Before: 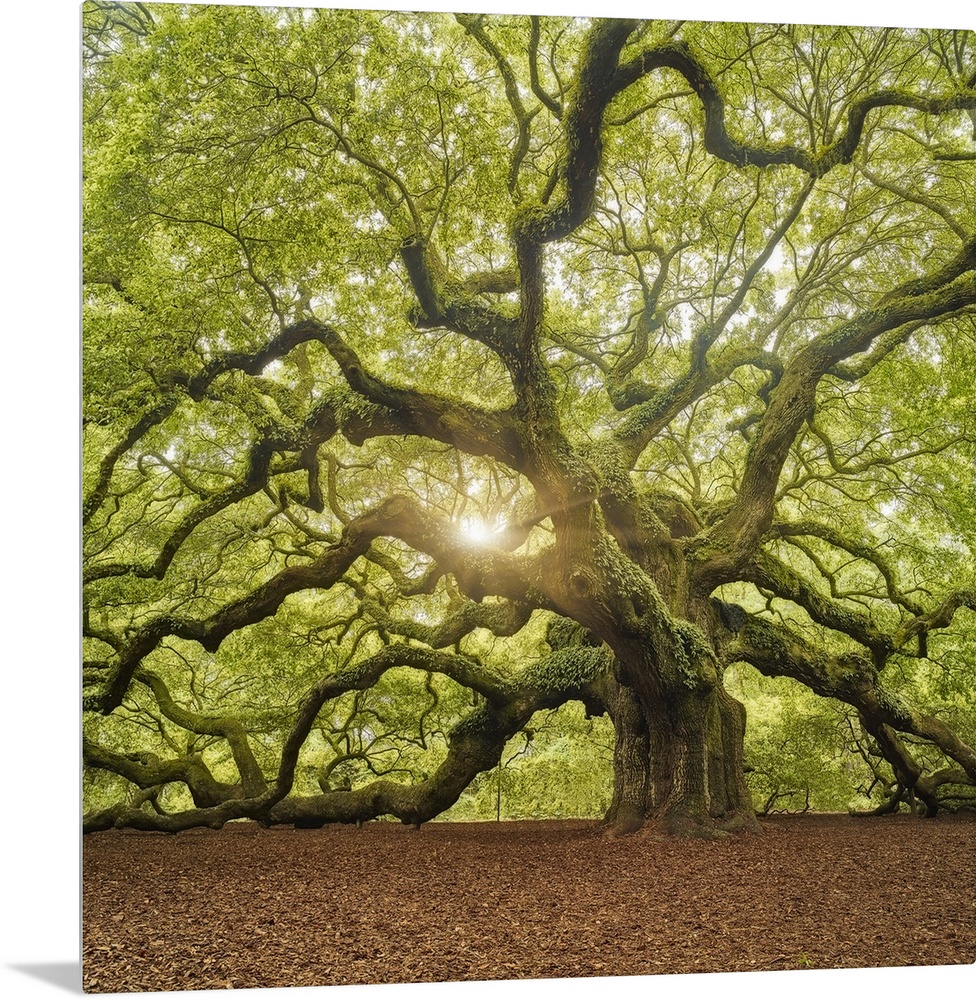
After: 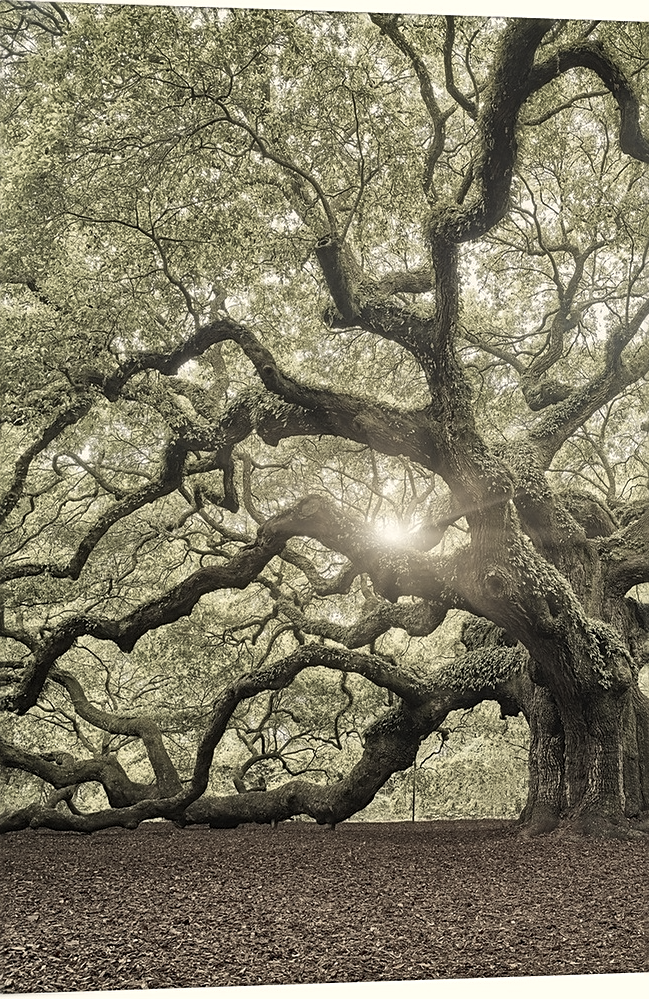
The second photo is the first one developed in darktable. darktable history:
sharpen: on, module defaults
color zones: curves: ch1 [(0, 0.34) (0.143, 0.164) (0.286, 0.152) (0.429, 0.176) (0.571, 0.173) (0.714, 0.188) (0.857, 0.199) (1, 0.34)]
crop and rotate: left 8.839%, right 24.652%
shadows and highlights: low approximation 0.01, soften with gaussian
color correction: highlights a* 2.42, highlights b* 22.74
